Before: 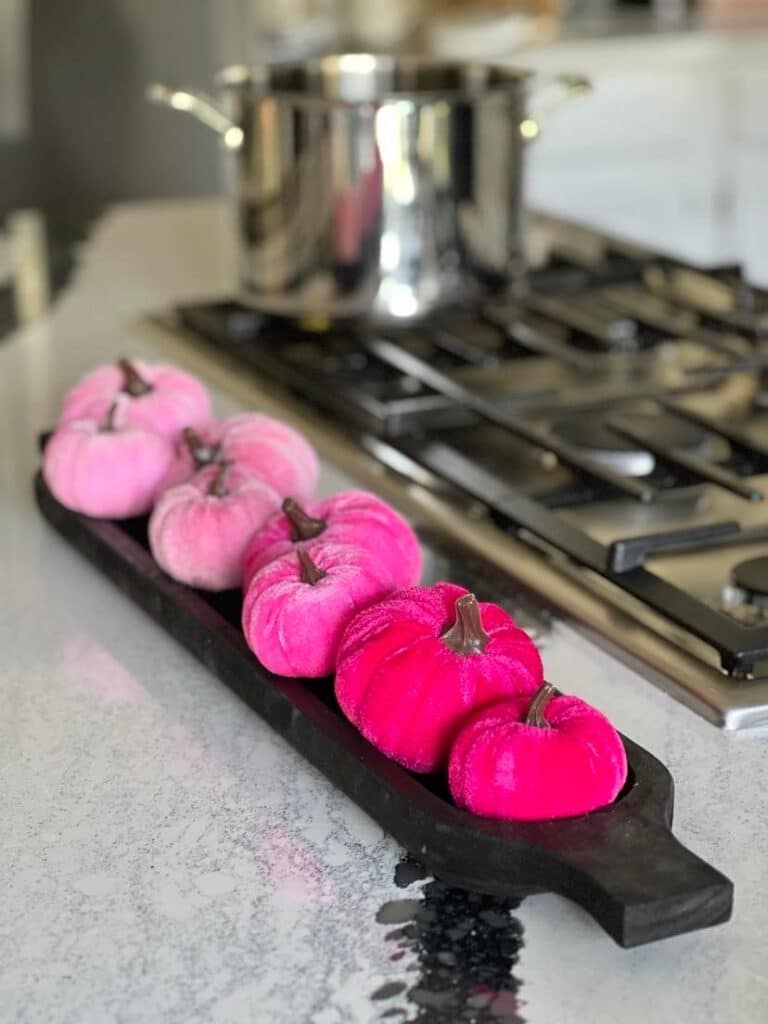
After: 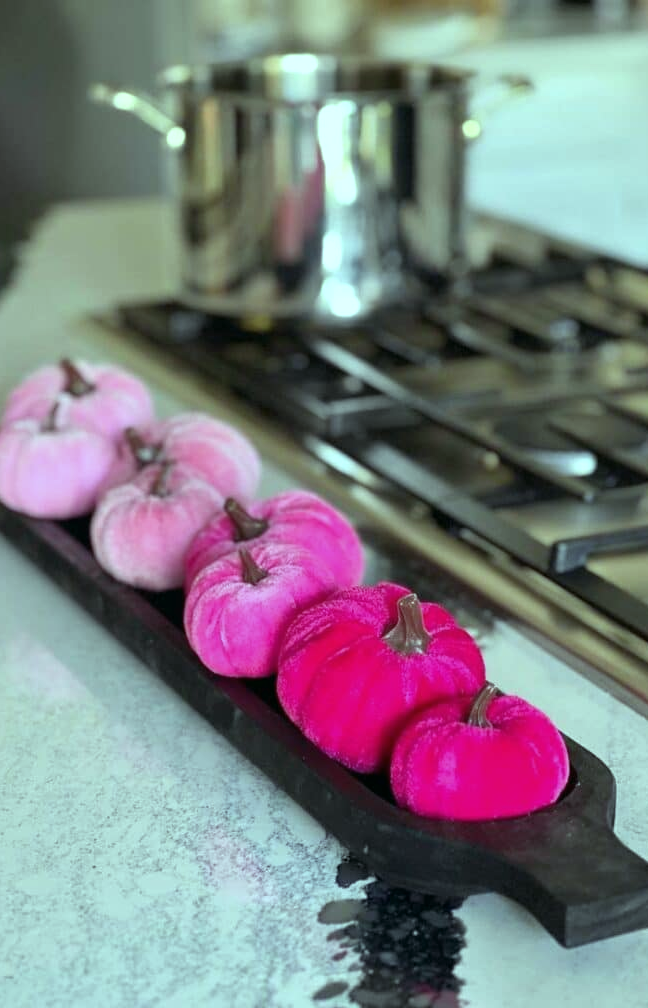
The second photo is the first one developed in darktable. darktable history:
crop: left 7.598%, right 7.873%
color balance: mode lift, gamma, gain (sRGB), lift [0.997, 0.979, 1.021, 1.011], gamma [1, 1.084, 0.916, 0.998], gain [1, 0.87, 1.13, 1.101], contrast 4.55%, contrast fulcrum 38.24%, output saturation 104.09%
